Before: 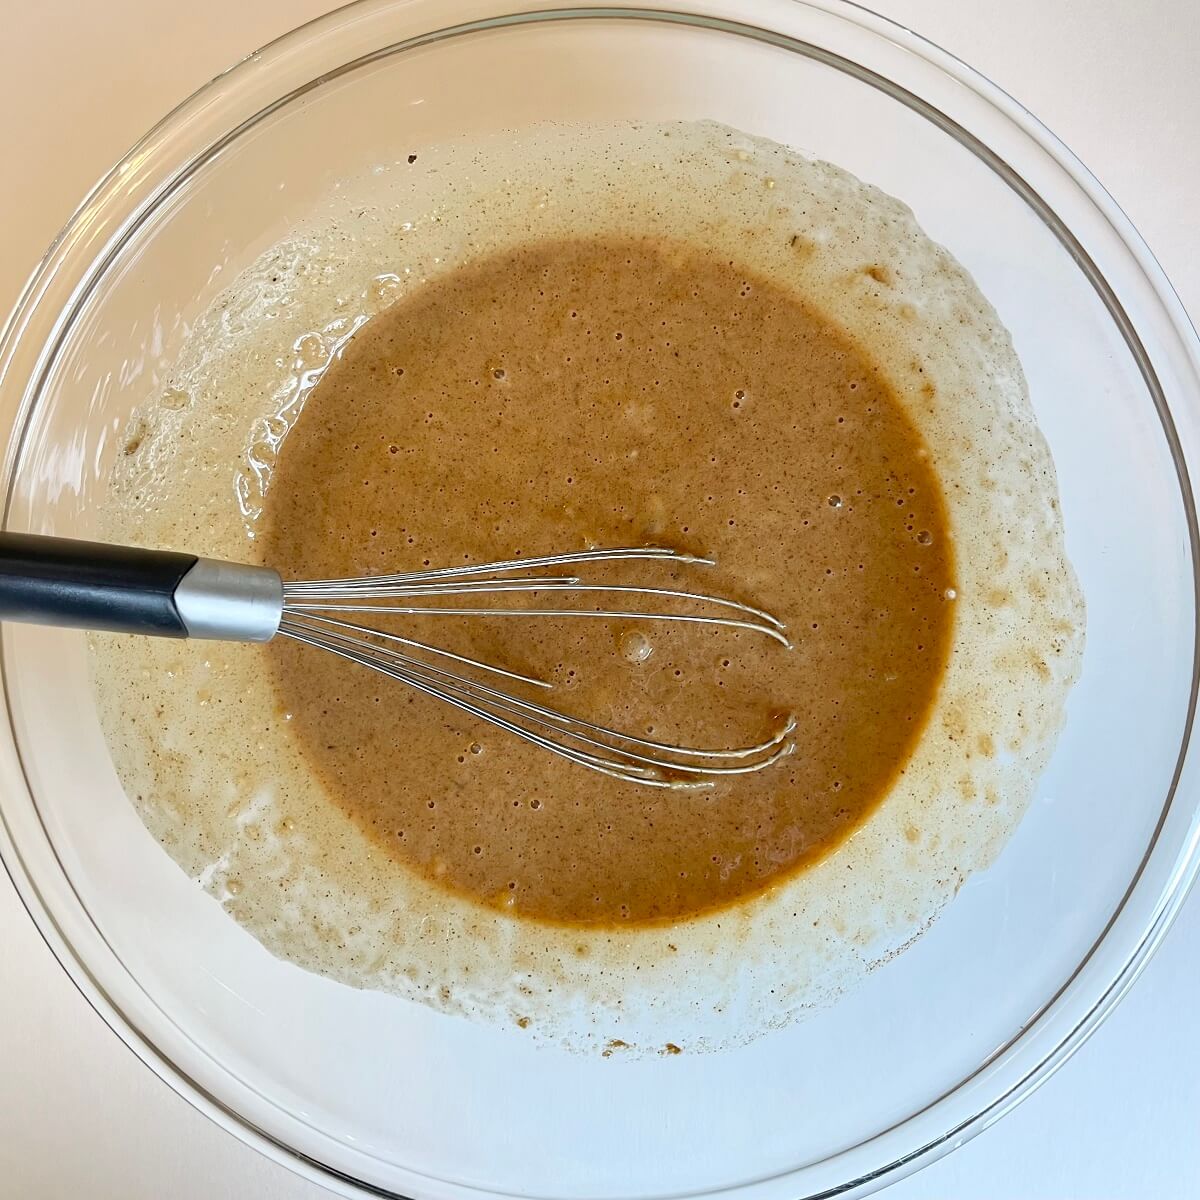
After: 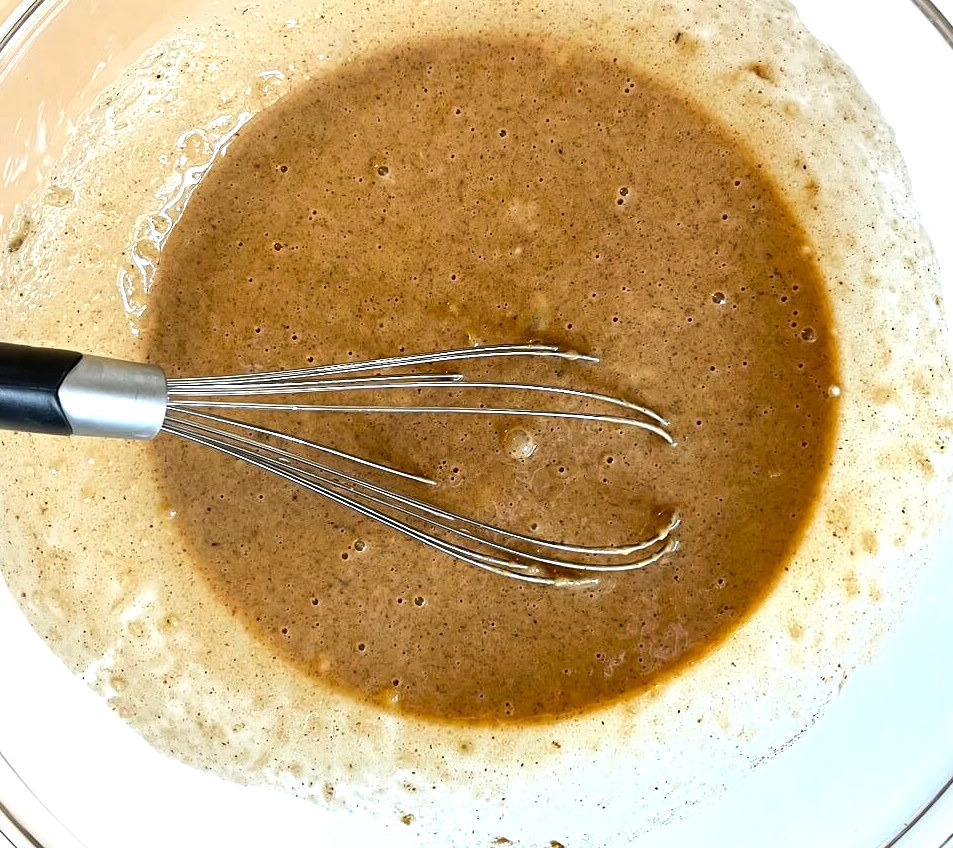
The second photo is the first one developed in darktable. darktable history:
tone equalizer: -8 EV -0.75 EV, -7 EV -0.7 EV, -6 EV -0.6 EV, -5 EV -0.4 EV, -3 EV 0.4 EV, -2 EV 0.6 EV, -1 EV 0.7 EV, +0 EV 0.75 EV, edges refinement/feathering 500, mask exposure compensation -1.57 EV, preserve details no
crop: left 9.712%, top 16.928%, right 10.845%, bottom 12.332%
